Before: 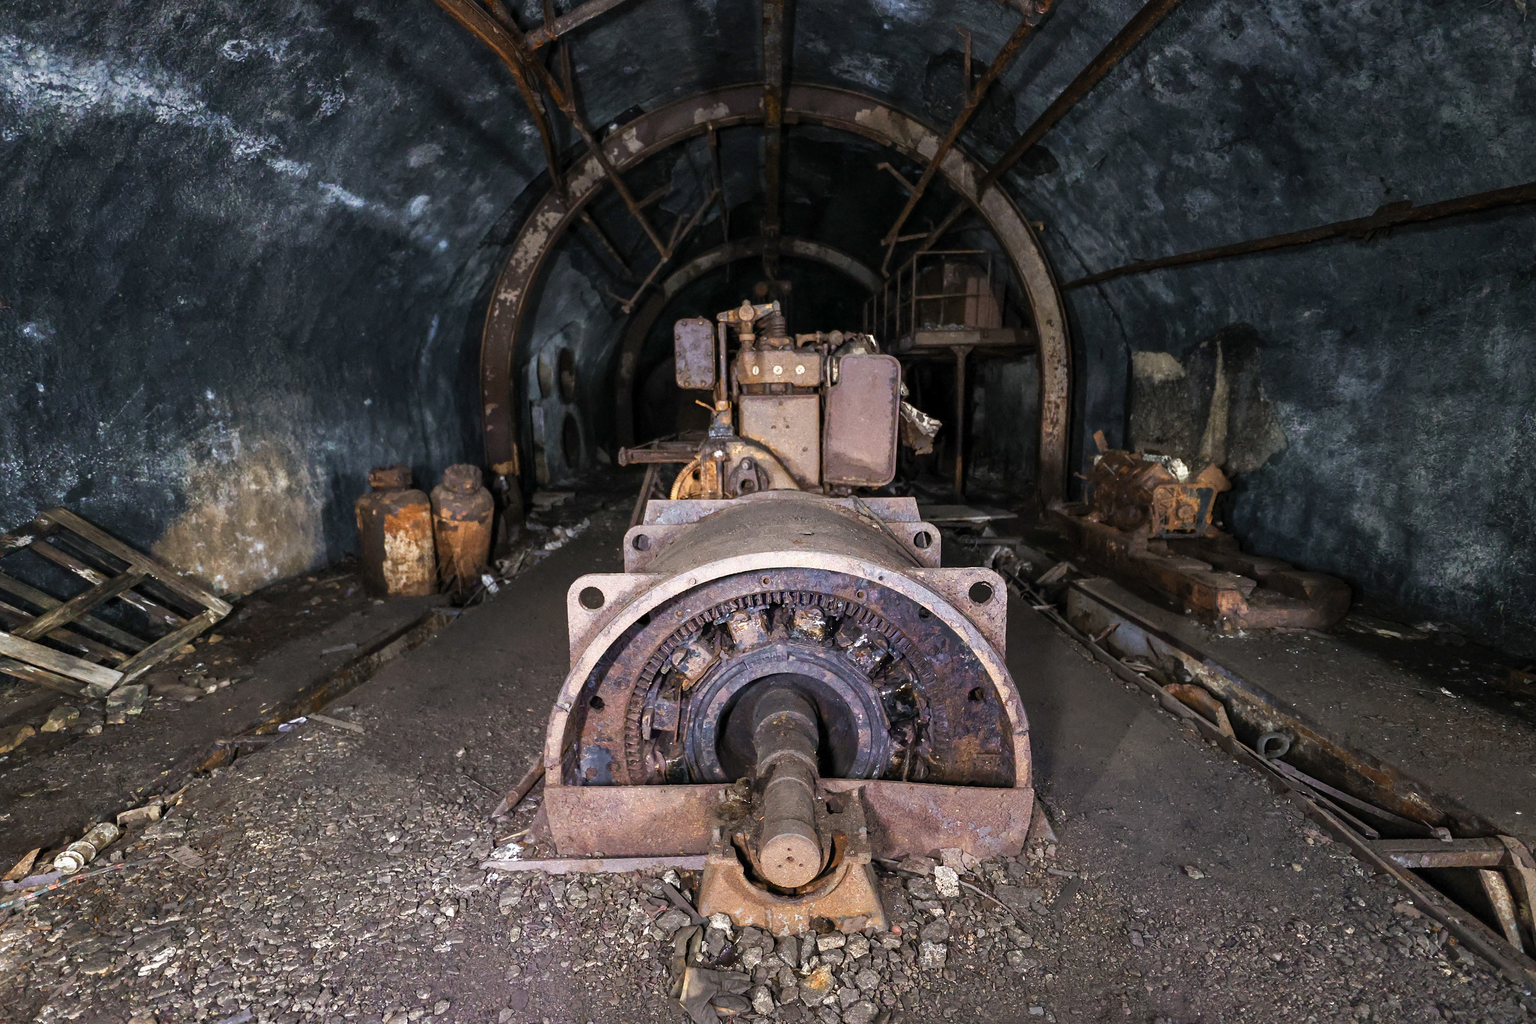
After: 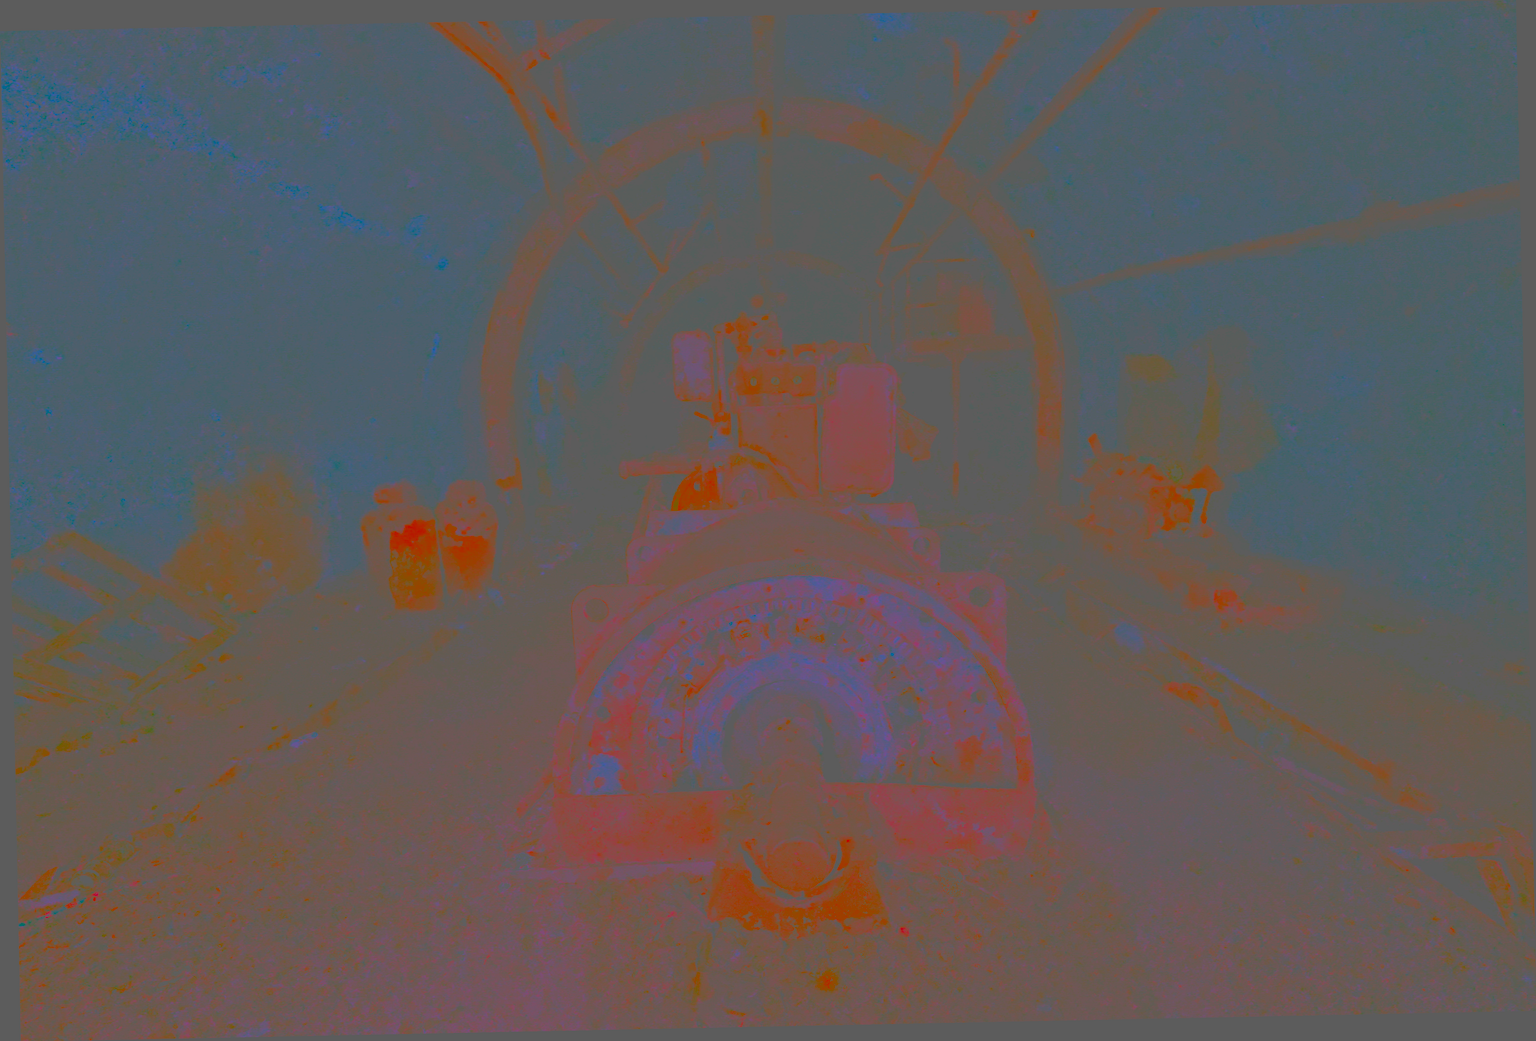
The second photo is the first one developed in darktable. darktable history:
contrast brightness saturation: contrast -0.99, brightness -0.17, saturation 0.75
contrast equalizer: y [[0.5, 0.504, 0.515, 0.527, 0.535, 0.534], [0.5 ×6], [0.491, 0.387, 0.179, 0.068, 0.068, 0.068], [0 ×5, 0.023], [0 ×6]]
rotate and perspective: rotation -1.17°, automatic cropping off
